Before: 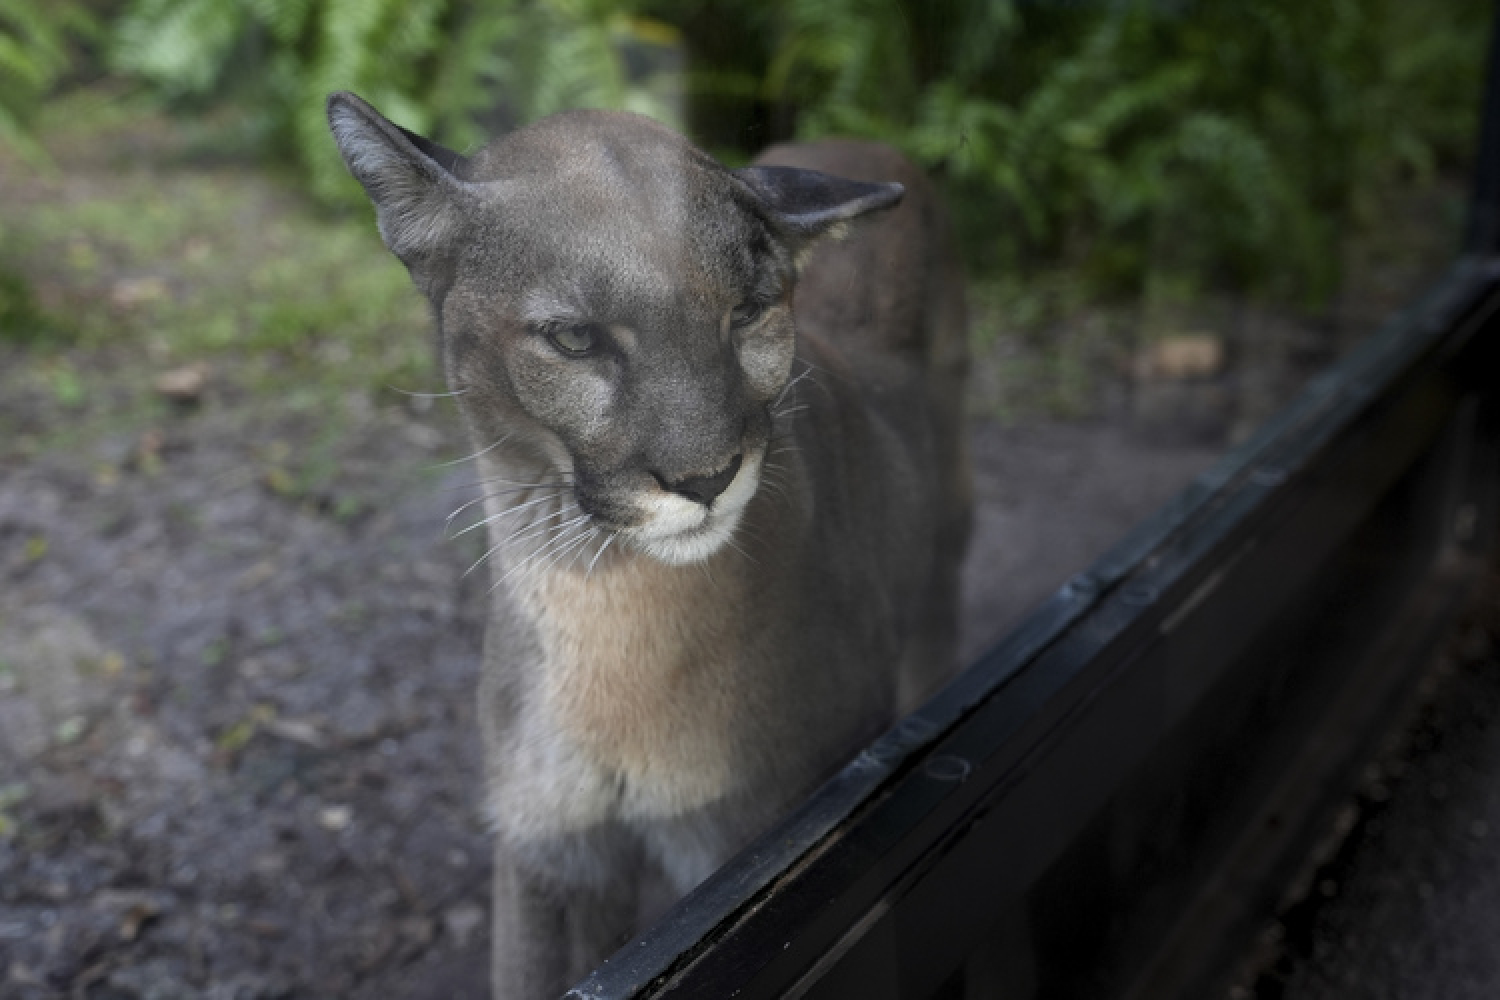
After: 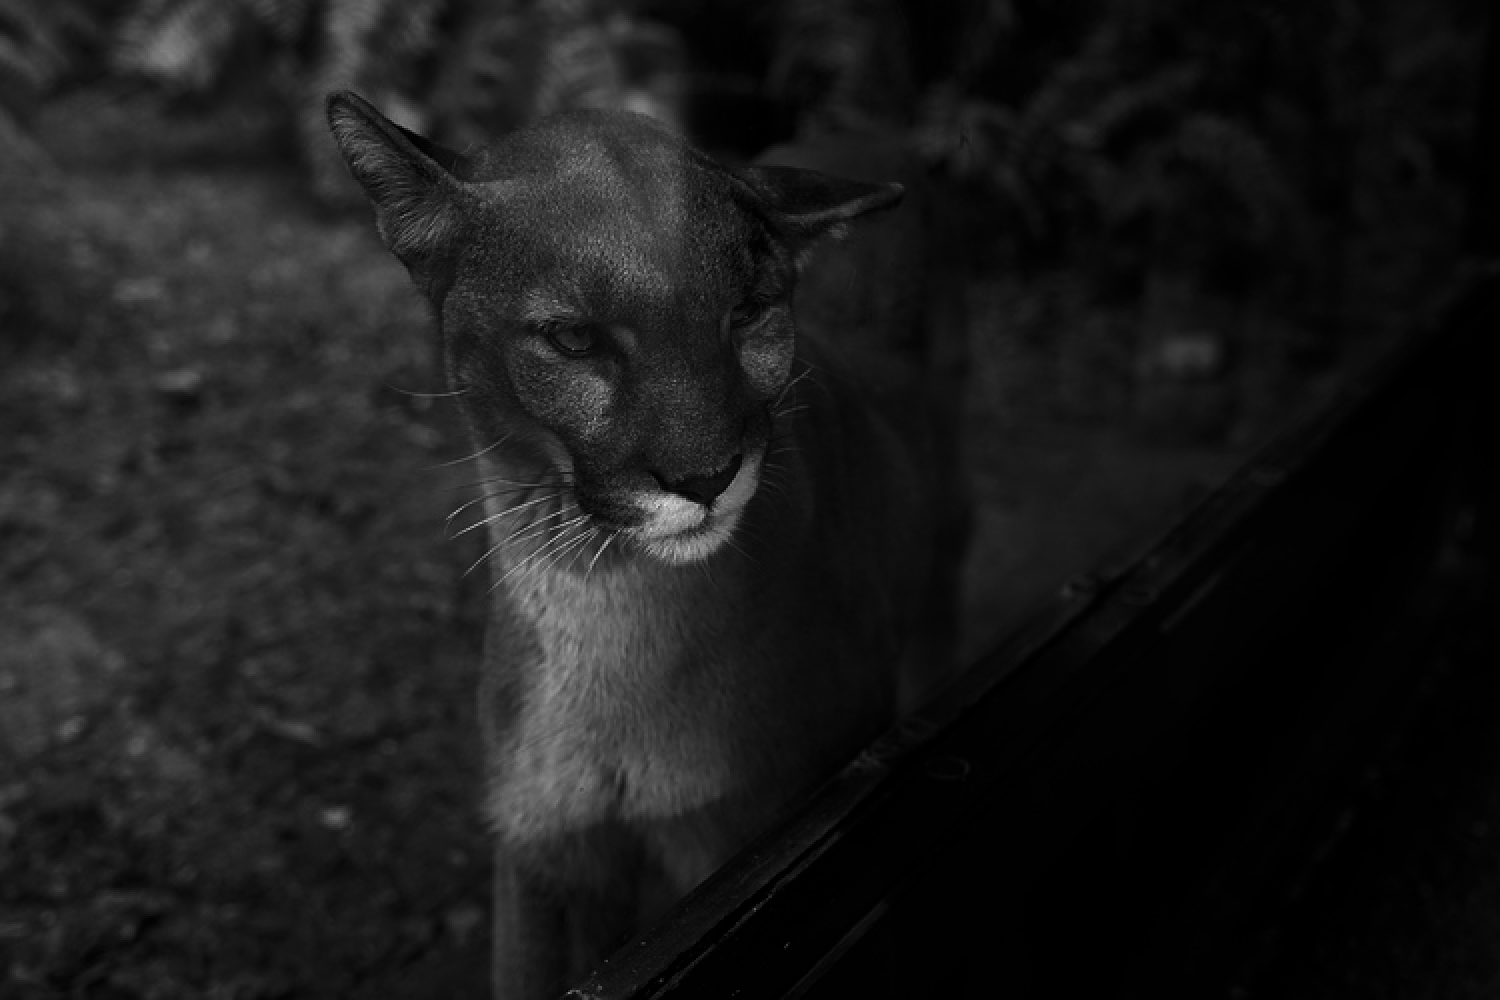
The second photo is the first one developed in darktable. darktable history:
sharpen: on, module defaults
contrast brightness saturation: contrast -0.03, brightness -0.59, saturation -1
